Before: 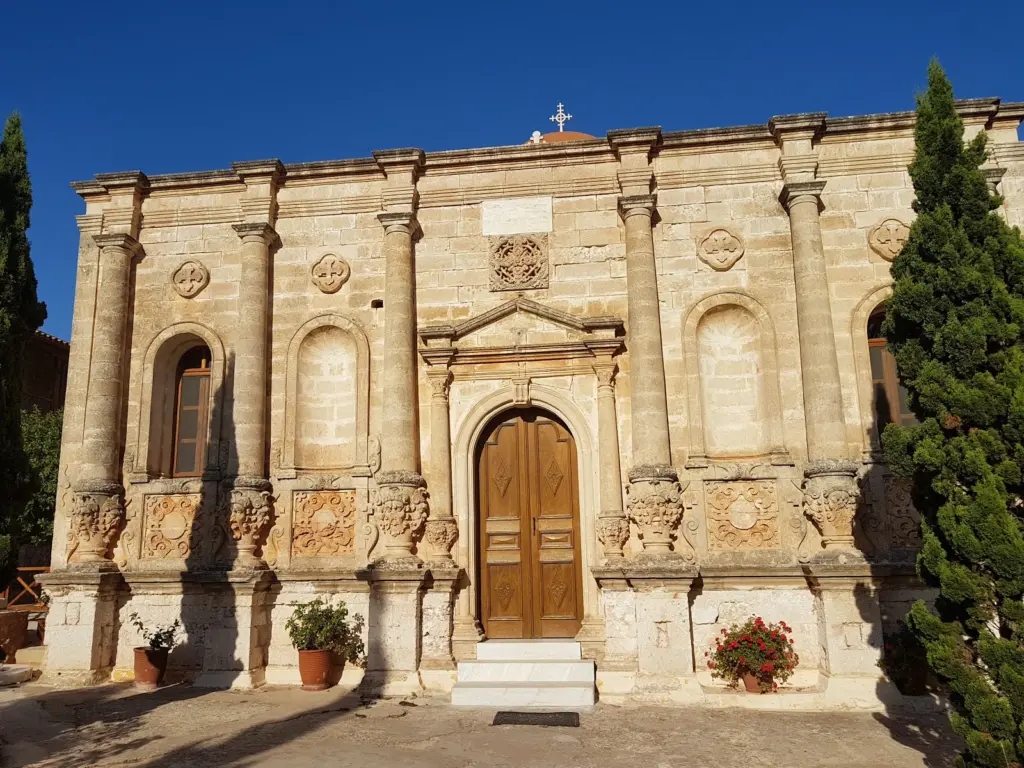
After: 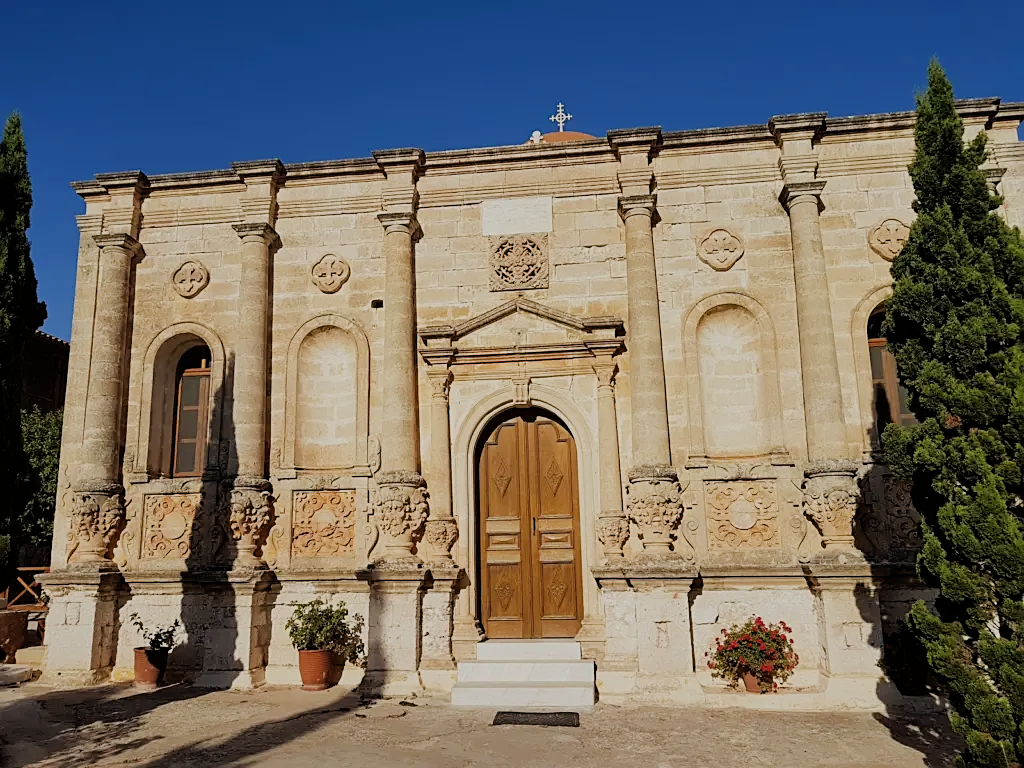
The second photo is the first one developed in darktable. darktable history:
sharpen: on, module defaults
filmic rgb: black relative exposure -7.23 EV, white relative exposure 5.38 EV, hardness 3.03, iterations of high-quality reconstruction 0
